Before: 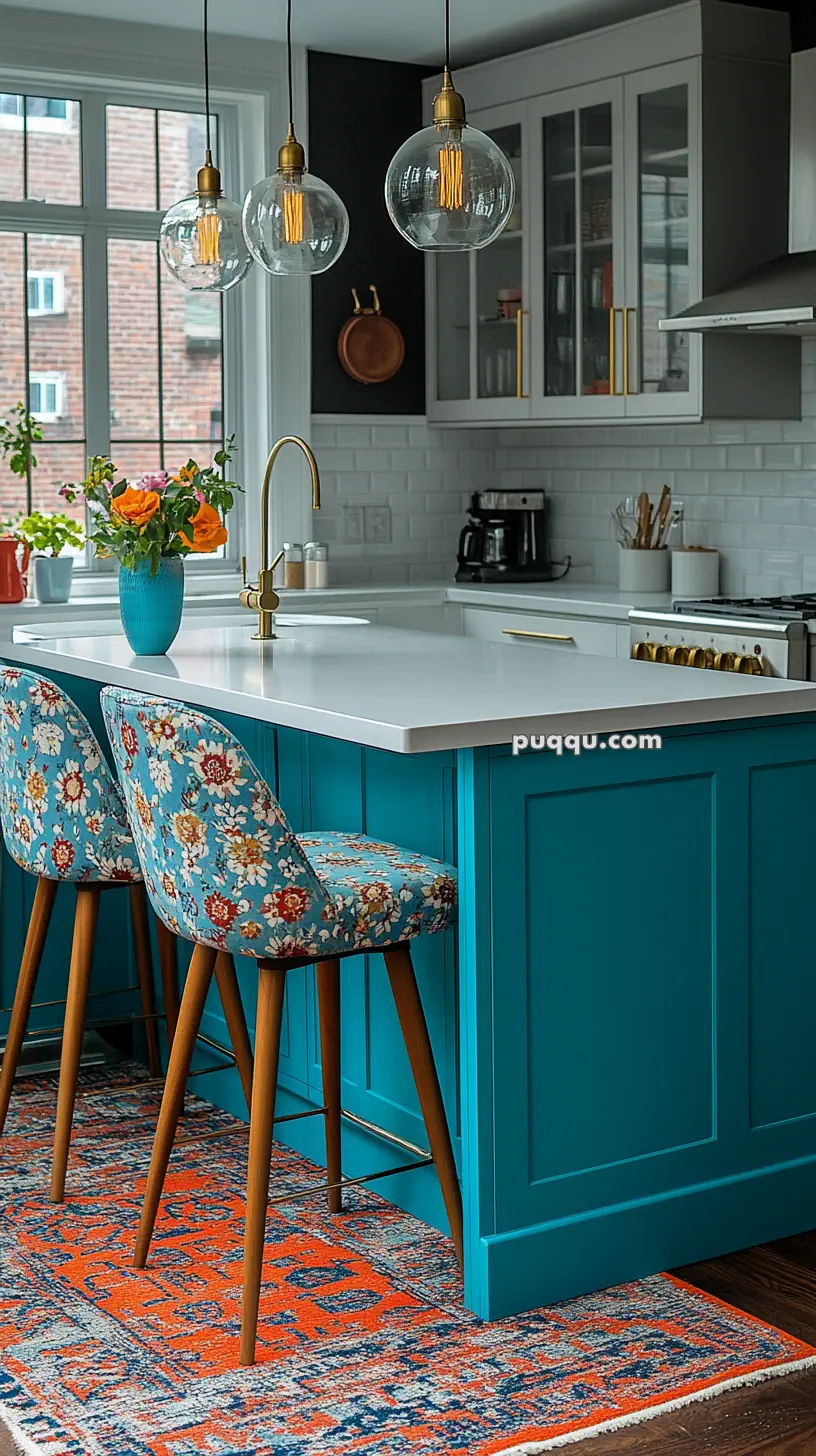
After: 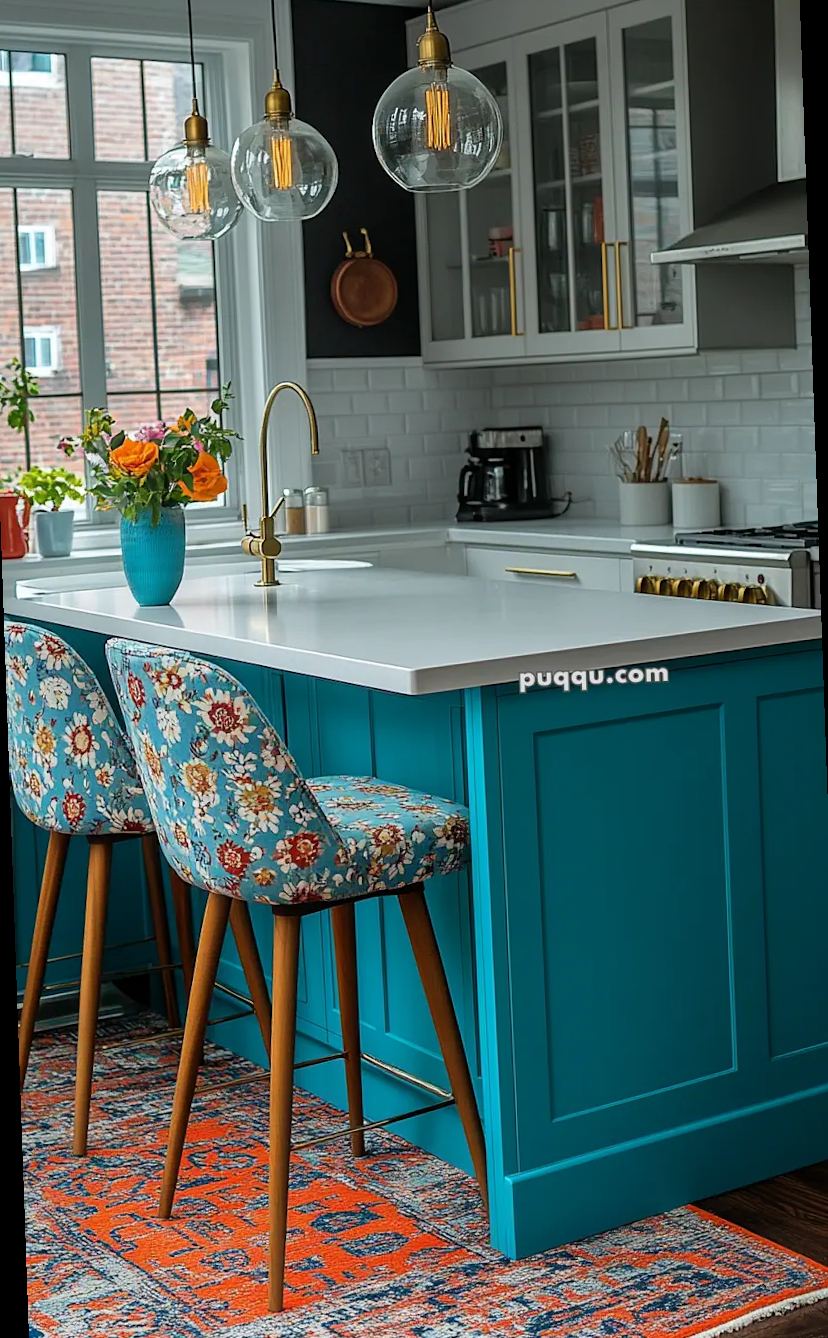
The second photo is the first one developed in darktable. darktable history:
tone equalizer: on, module defaults
rotate and perspective: rotation -2°, crop left 0.022, crop right 0.978, crop top 0.049, crop bottom 0.951
